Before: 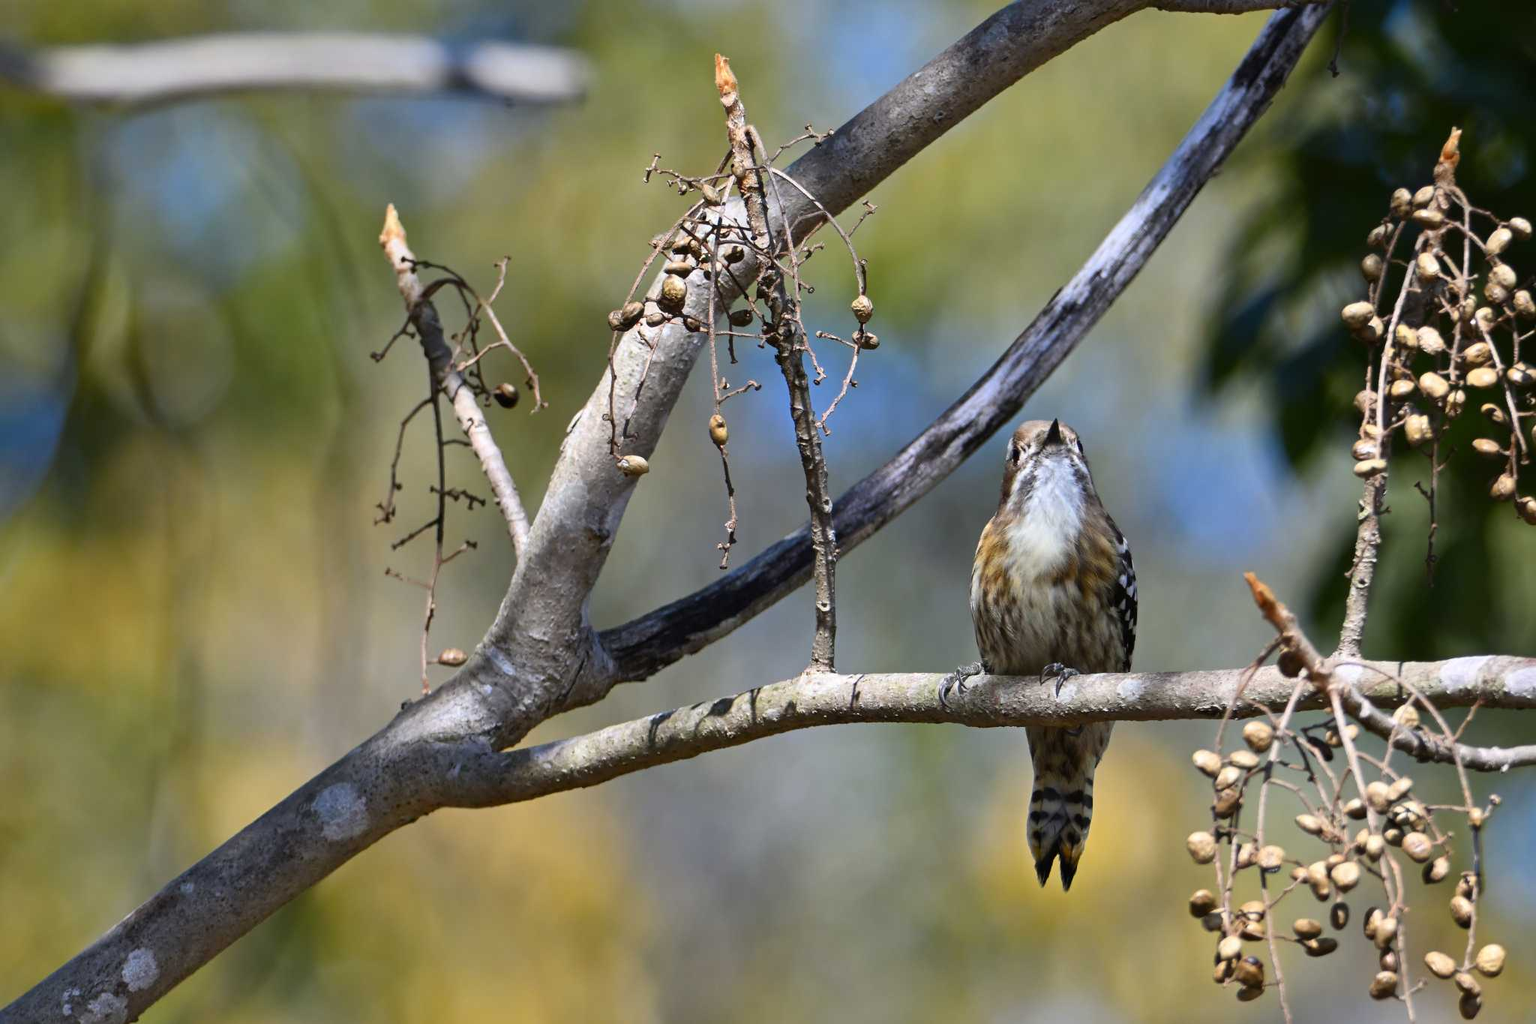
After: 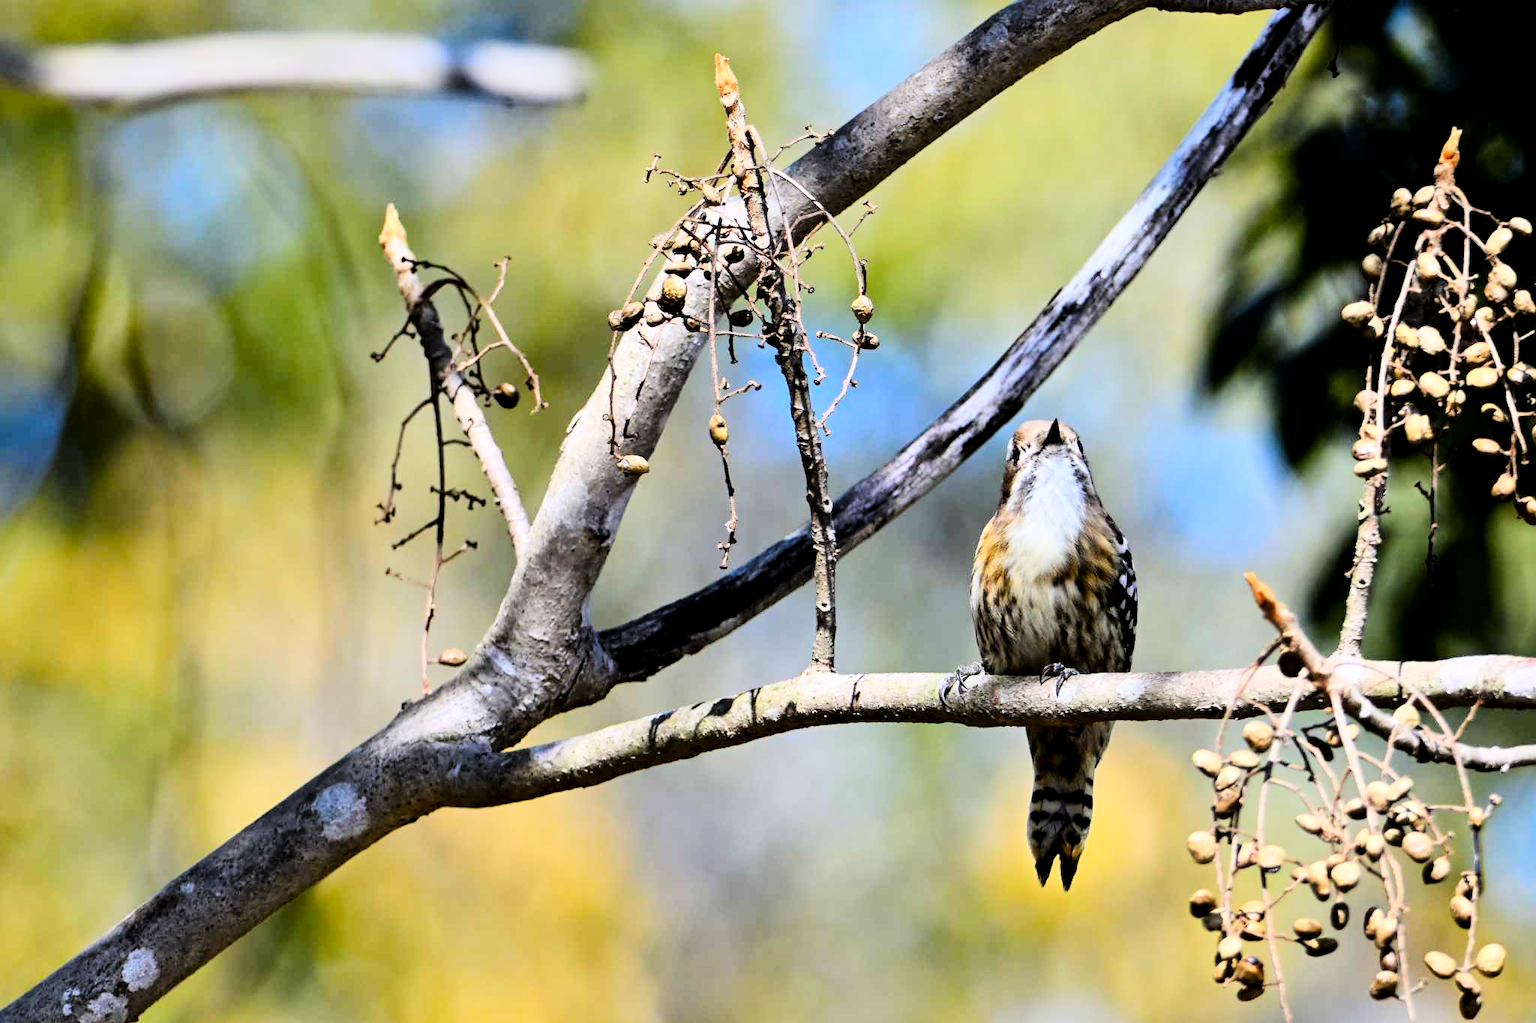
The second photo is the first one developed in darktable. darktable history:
exposure: black level correction 0.009, exposure 0.014 EV, compensate highlight preservation false
tone curve: curves: ch0 [(0, 0) (0.004, 0) (0.133, 0.071) (0.325, 0.456) (0.832, 0.957) (1, 1)], color space Lab, linked channels, preserve colors none
shadows and highlights: radius 337.17, shadows 29.01, soften with gaussian
